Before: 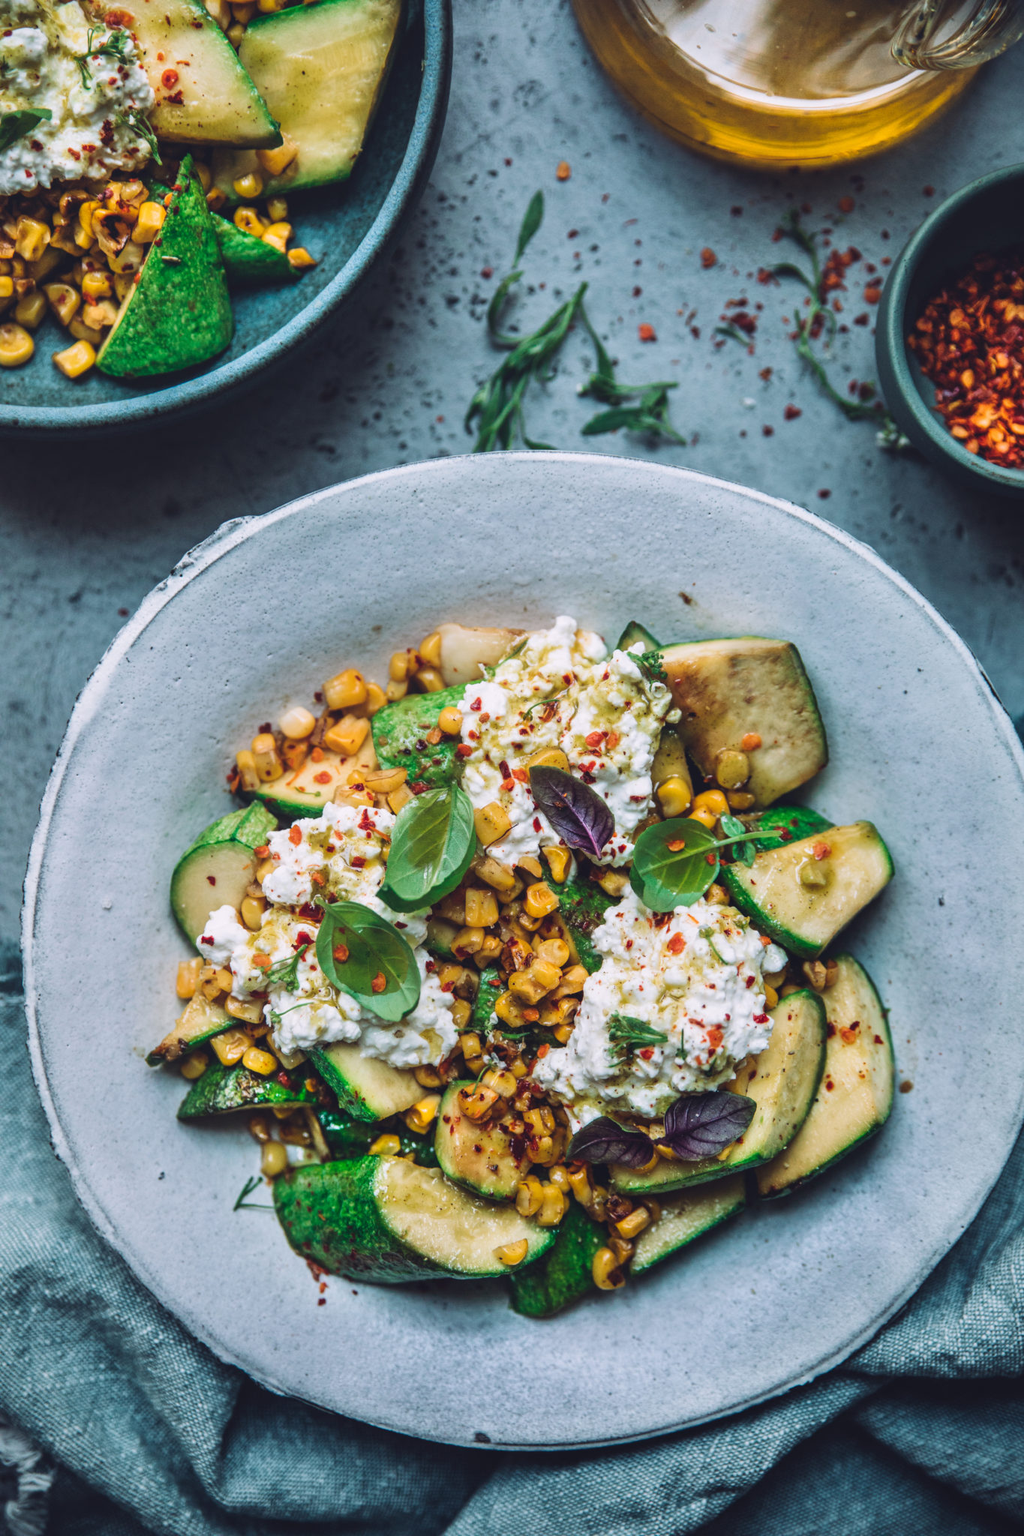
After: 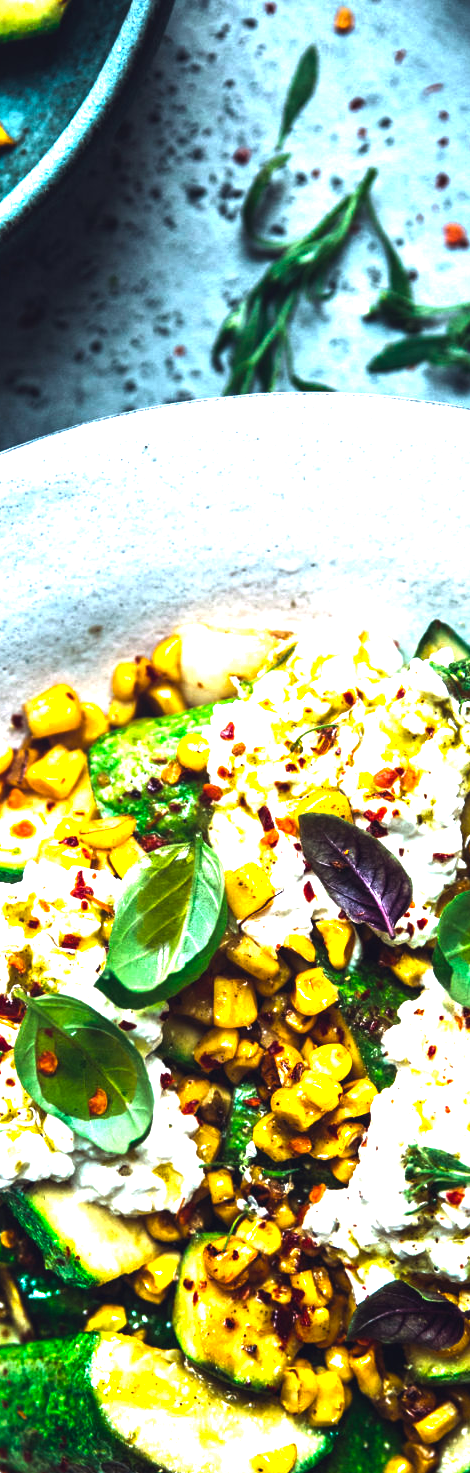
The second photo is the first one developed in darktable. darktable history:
crop and rotate: left 29.841%, top 10.171%, right 35.711%, bottom 17.891%
color balance rgb: perceptual saturation grading › global saturation 19.35%, perceptual brilliance grading › highlights 74.908%, perceptual brilliance grading › shadows -30.006%, global vibrance 20%
